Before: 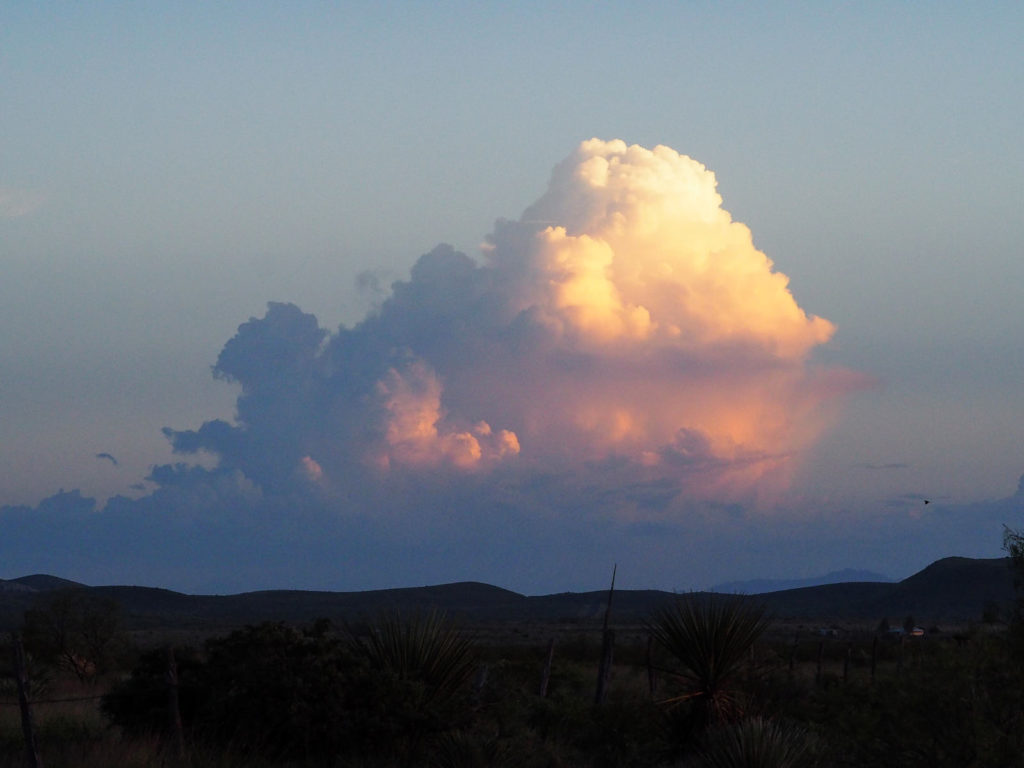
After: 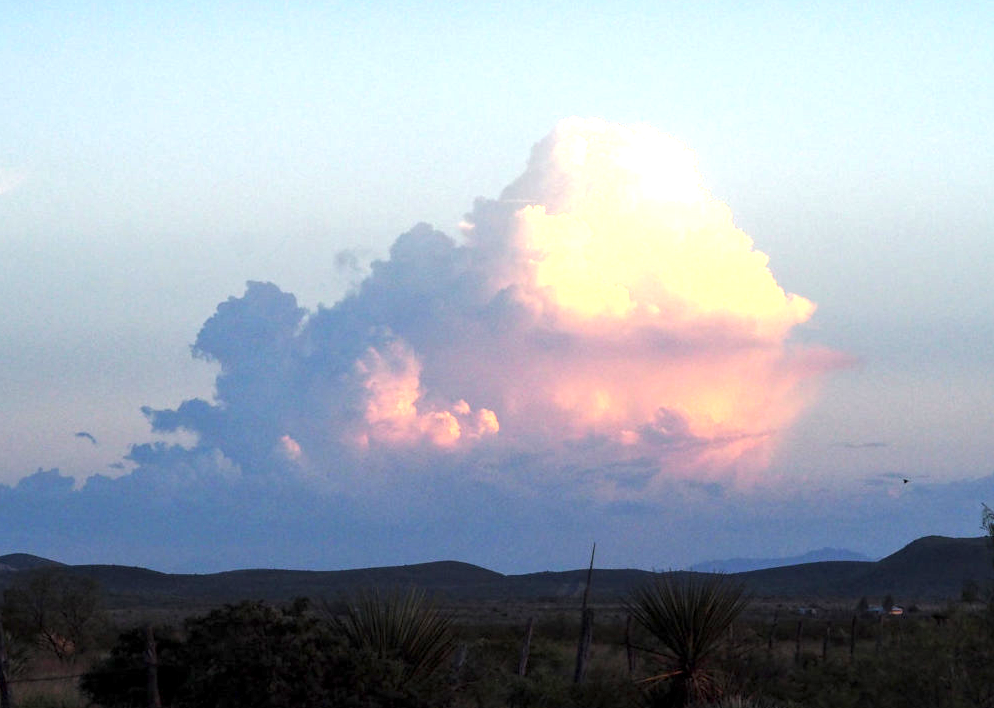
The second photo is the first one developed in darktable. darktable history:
crop: left 2.112%, top 2.863%, right 0.808%, bottom 4.927%
local contrast: highlights 101%, shadows 99%, detail 131%, midtone range 0.2
base curve: preserve colors none
exposure: black level correction 0, exposure 1.2 EV, compensate highlight preservation false
